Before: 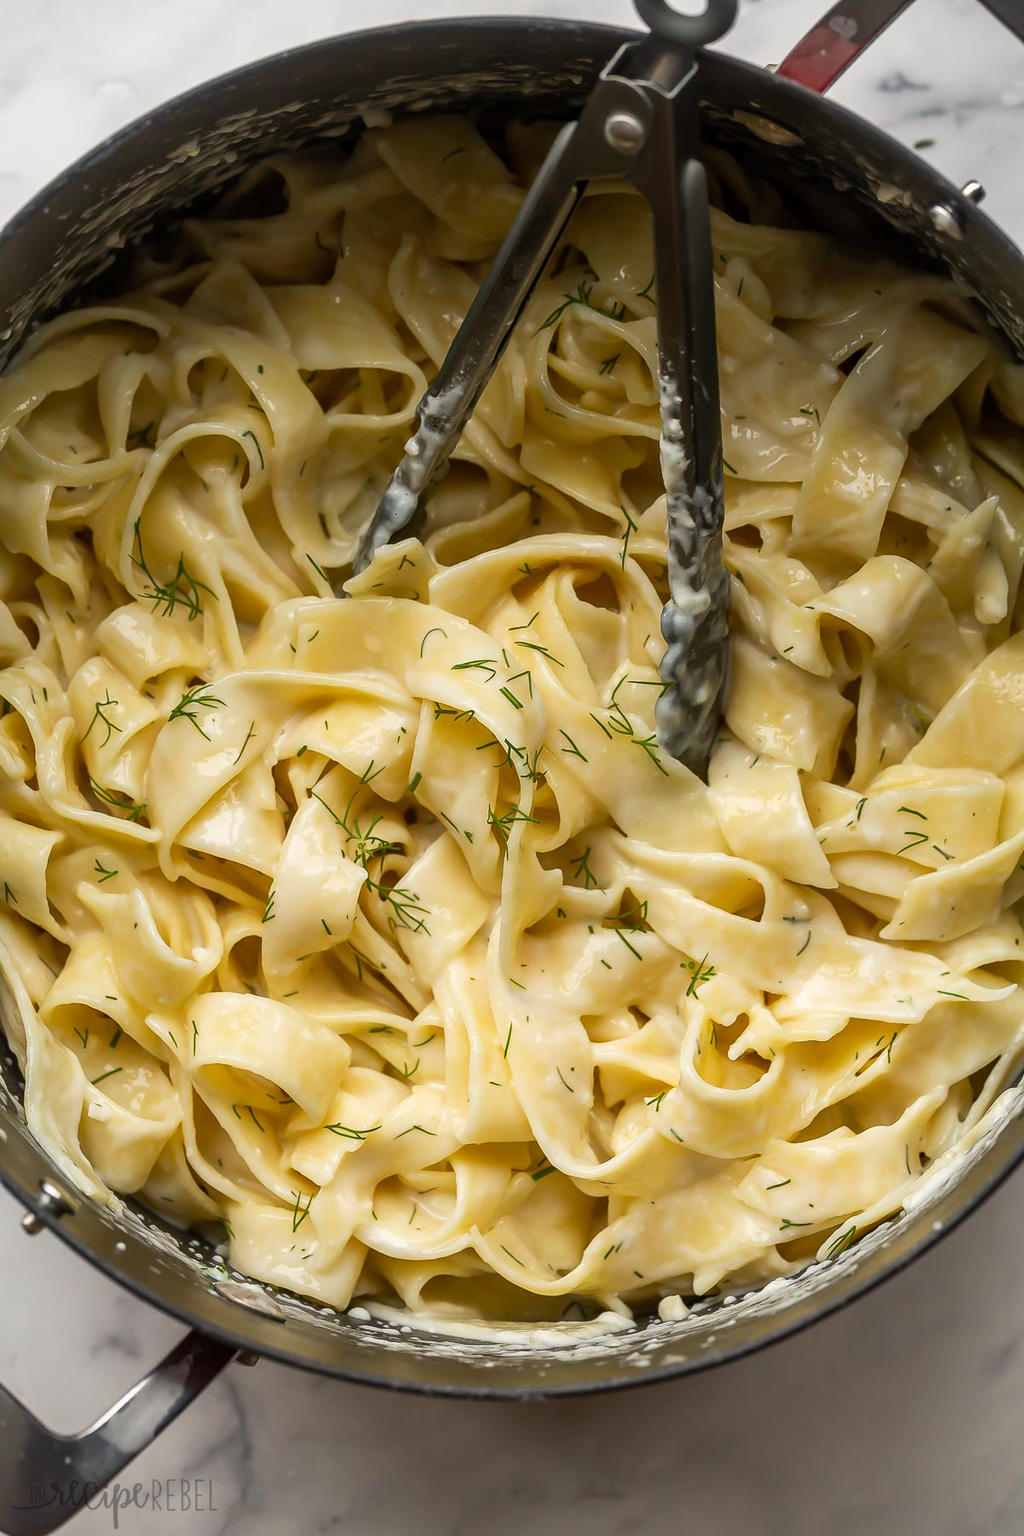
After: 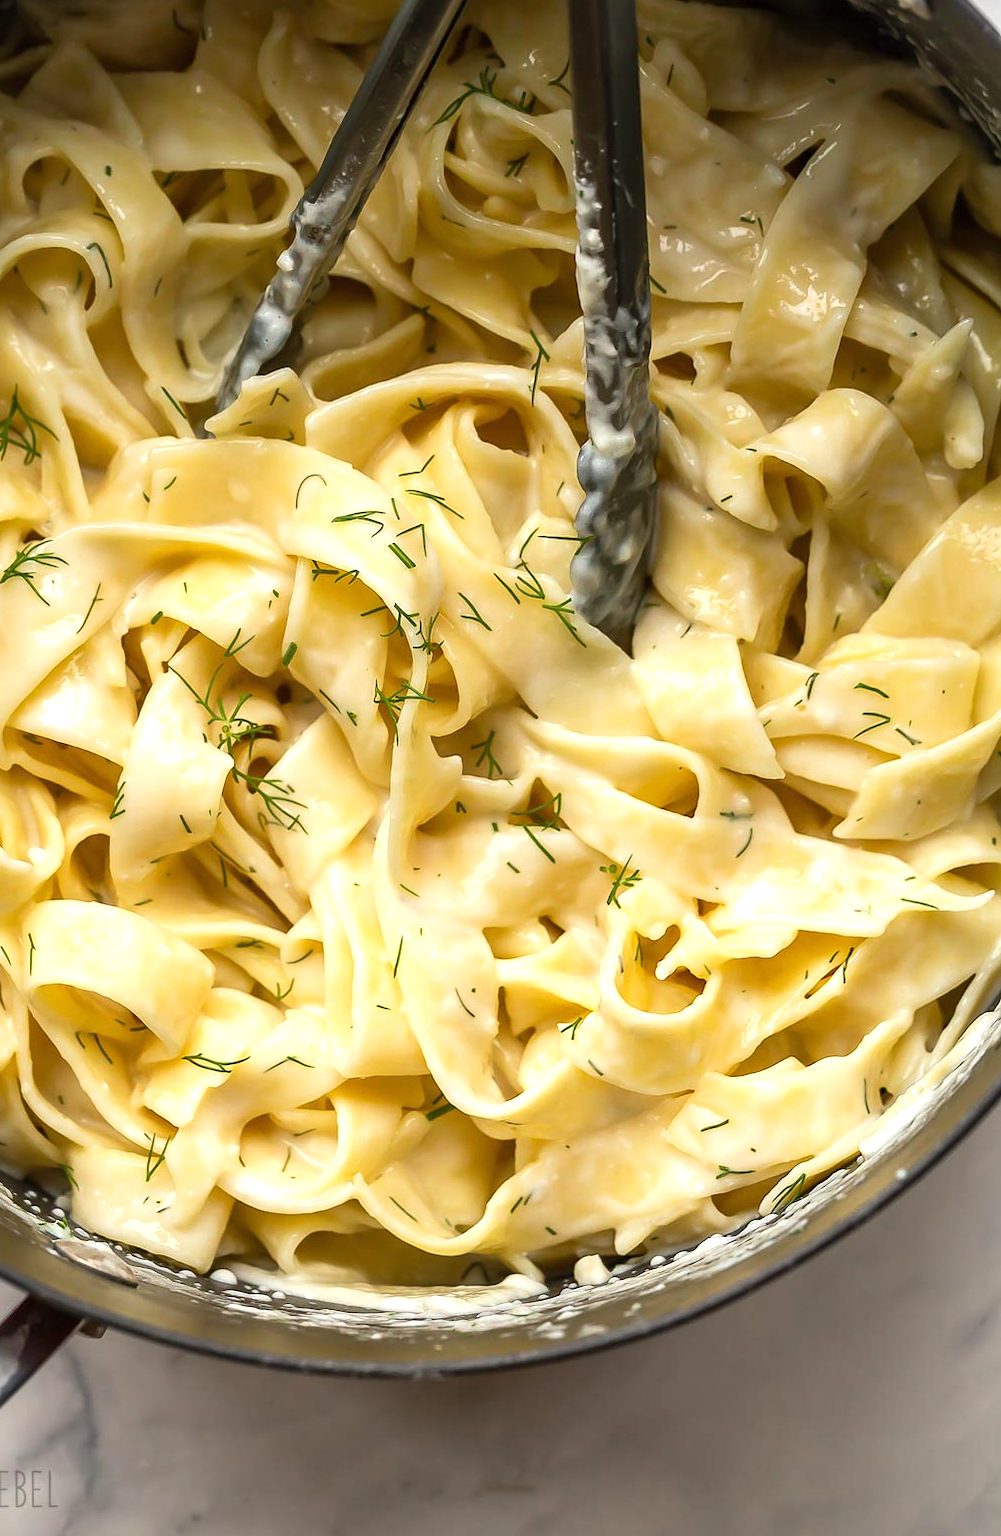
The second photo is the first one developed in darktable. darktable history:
exposure: black level correction 0, exposure 0.498 EV, compensate highlight preservation false
crop: left 16.42%, top 14.59%
